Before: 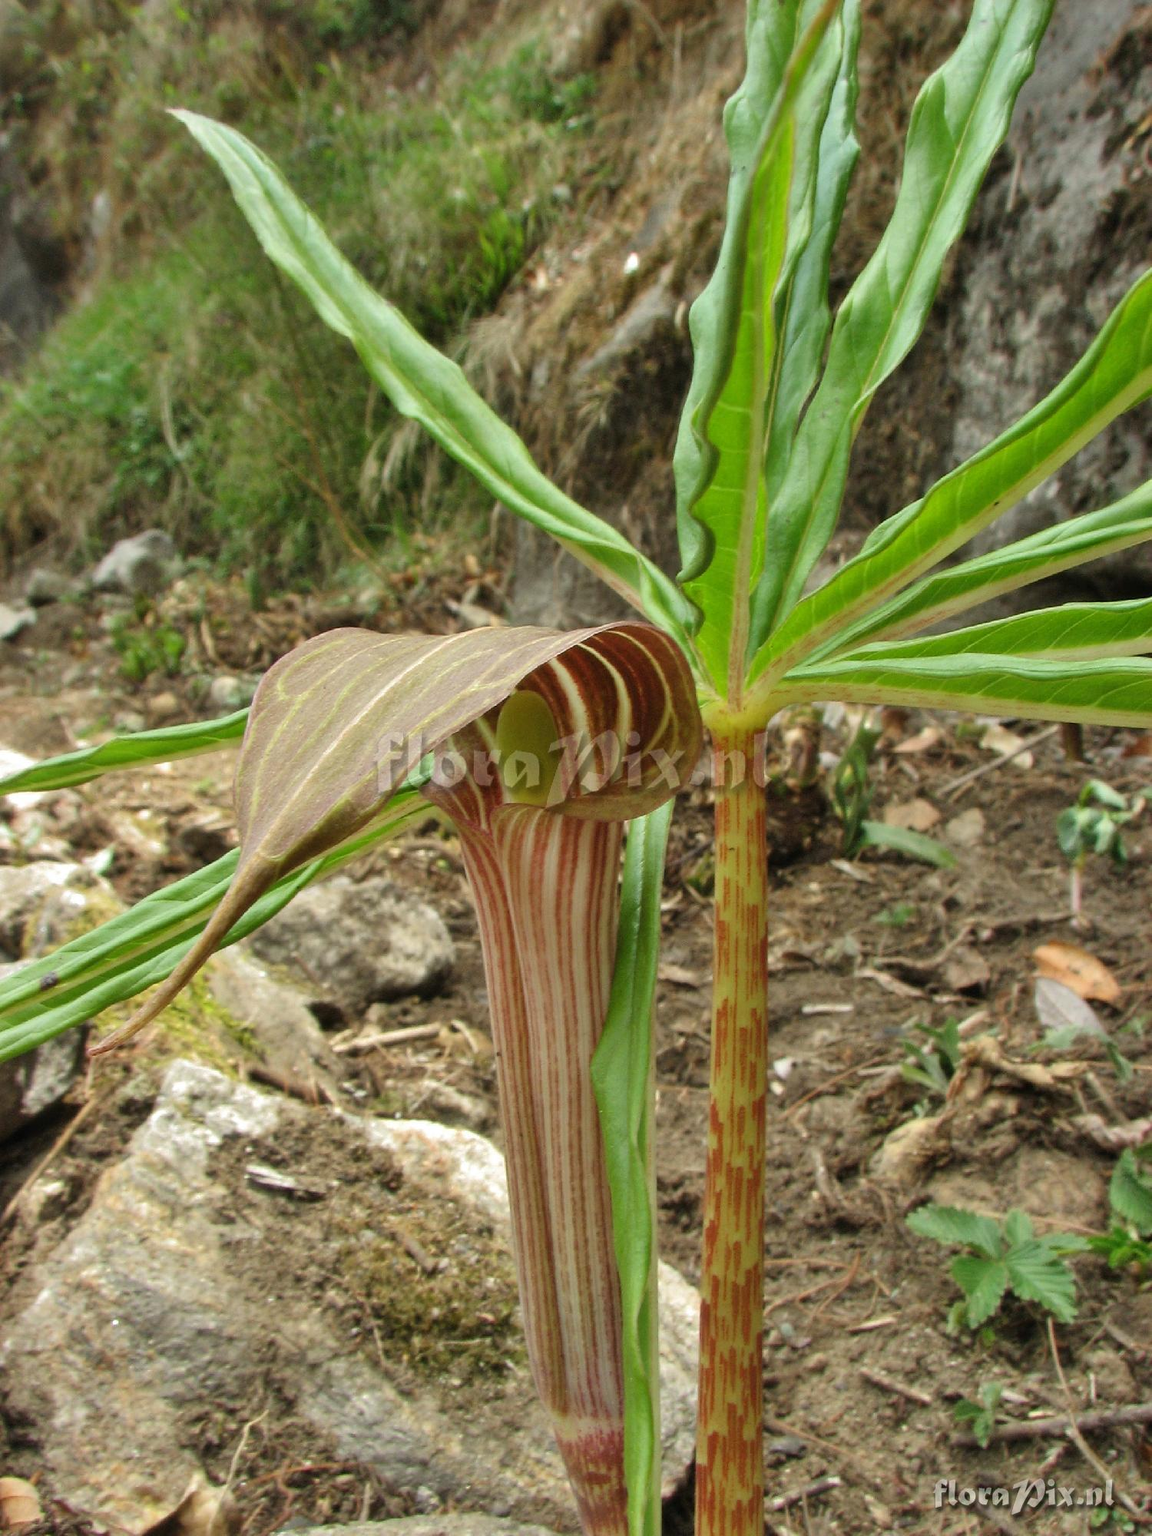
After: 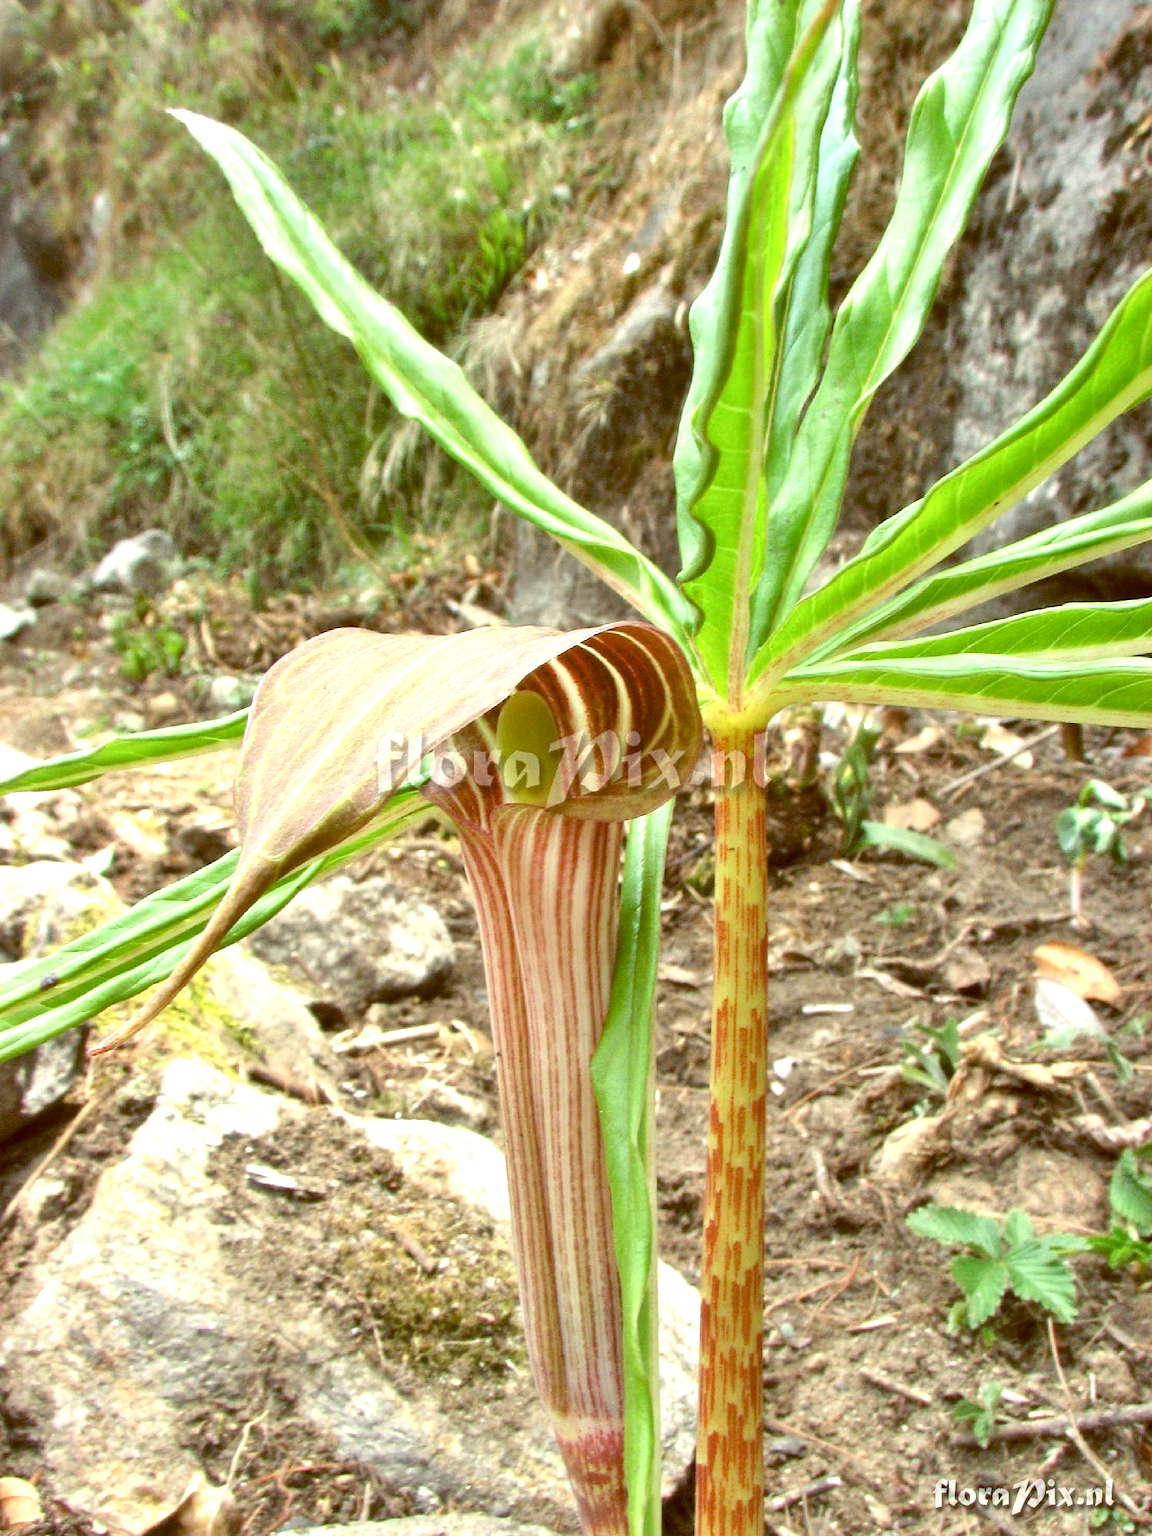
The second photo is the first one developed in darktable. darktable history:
exposure: black level correction 0, exposure 1.1 EV, compensate exposure bias true, compensate highlight preservation false
color balance: lift [1, 1.015, 1.004, 0.985], gamma [1, 0.958, 0.971, 1.042], gain [1, 0.956, 0.977, 1.044]
